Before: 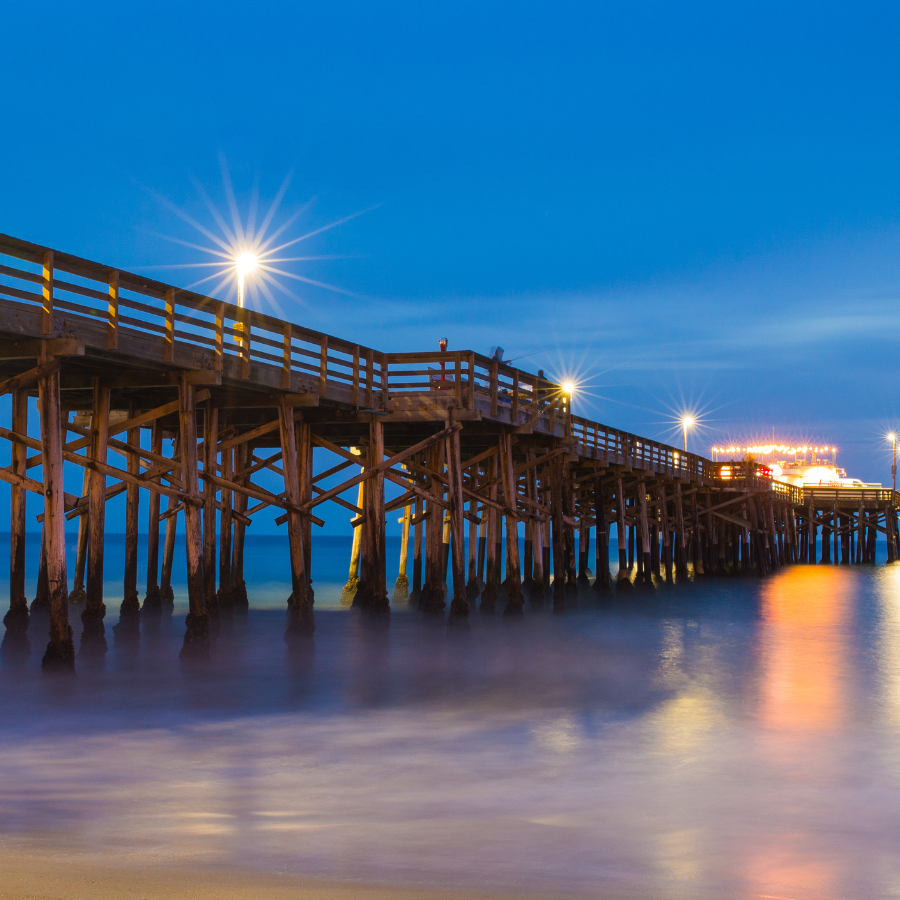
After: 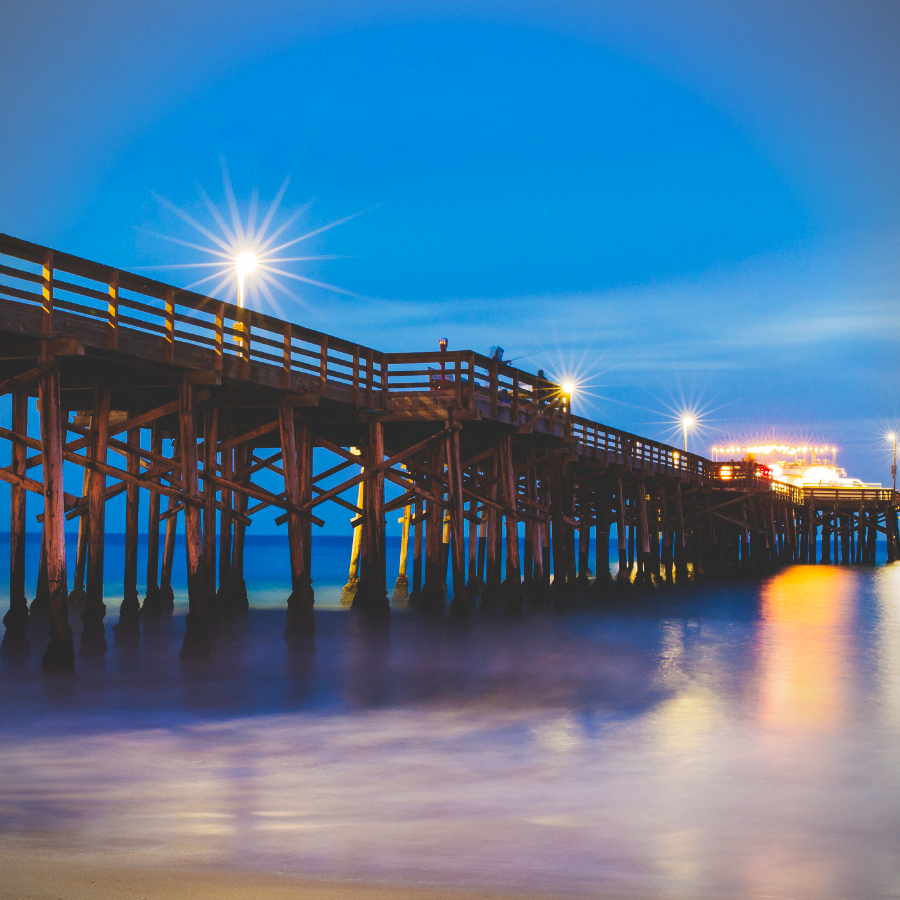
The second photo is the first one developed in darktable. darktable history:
vignetting: fall-off start 92.6%, brightness -0.52, saturation -0.51, center (-0.012, 0)
tone curve: curves: ch0 [(0, 0) (0.003, 0.17) (0.011, 0.17) (0.025, 0.17) (0.044, 0.168) (0.069, 0.167) (0.1, 0.173) (0.136, 0.181) (0.177, 0.199) (0.224, 0.226) (0.277, 0.271) (0.335, 0.333) (0.399, 0.419) (0.468, 0.52) (0.543, 0.621) (0.623, 0.716) (0.709, 0.795) (0.801, 0.867) (0.898, 0.914) (1, 1)], preserve colors none
